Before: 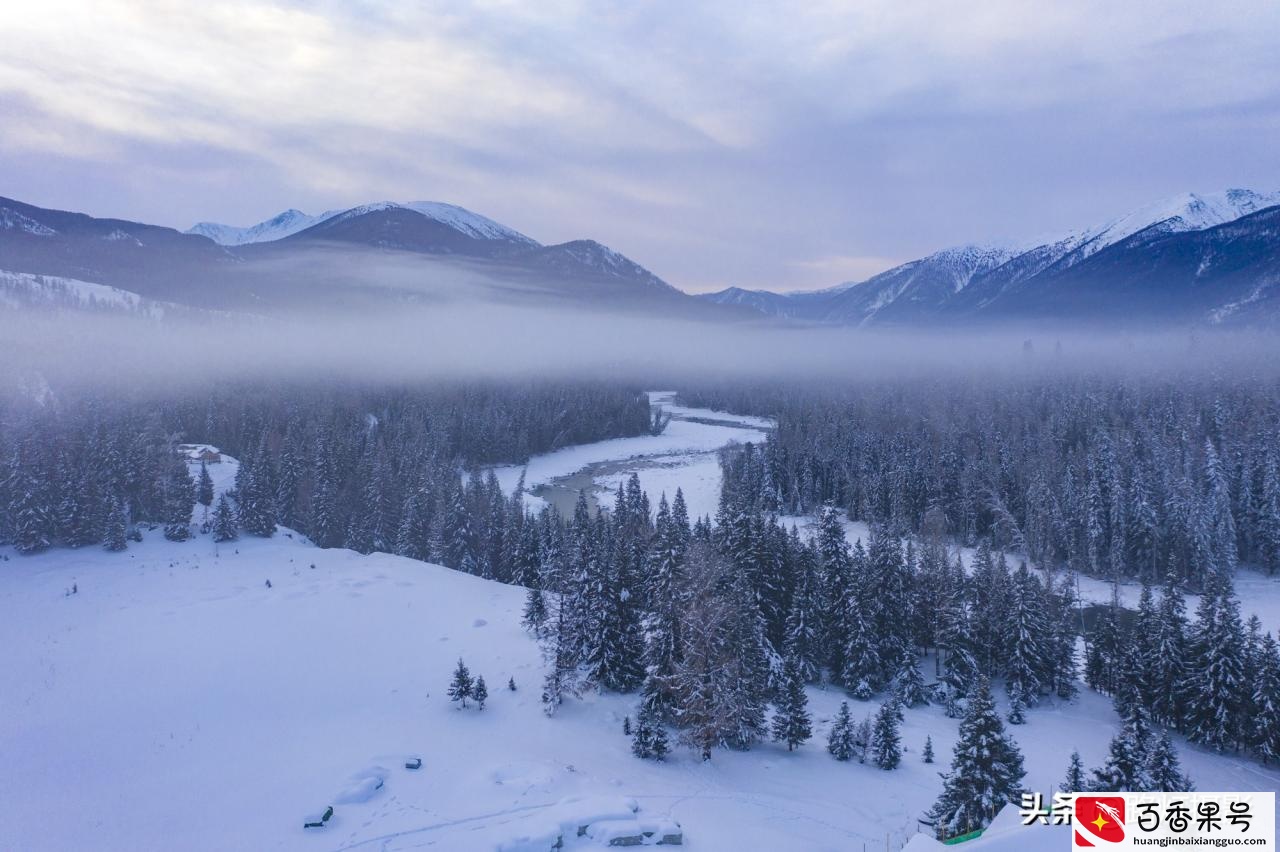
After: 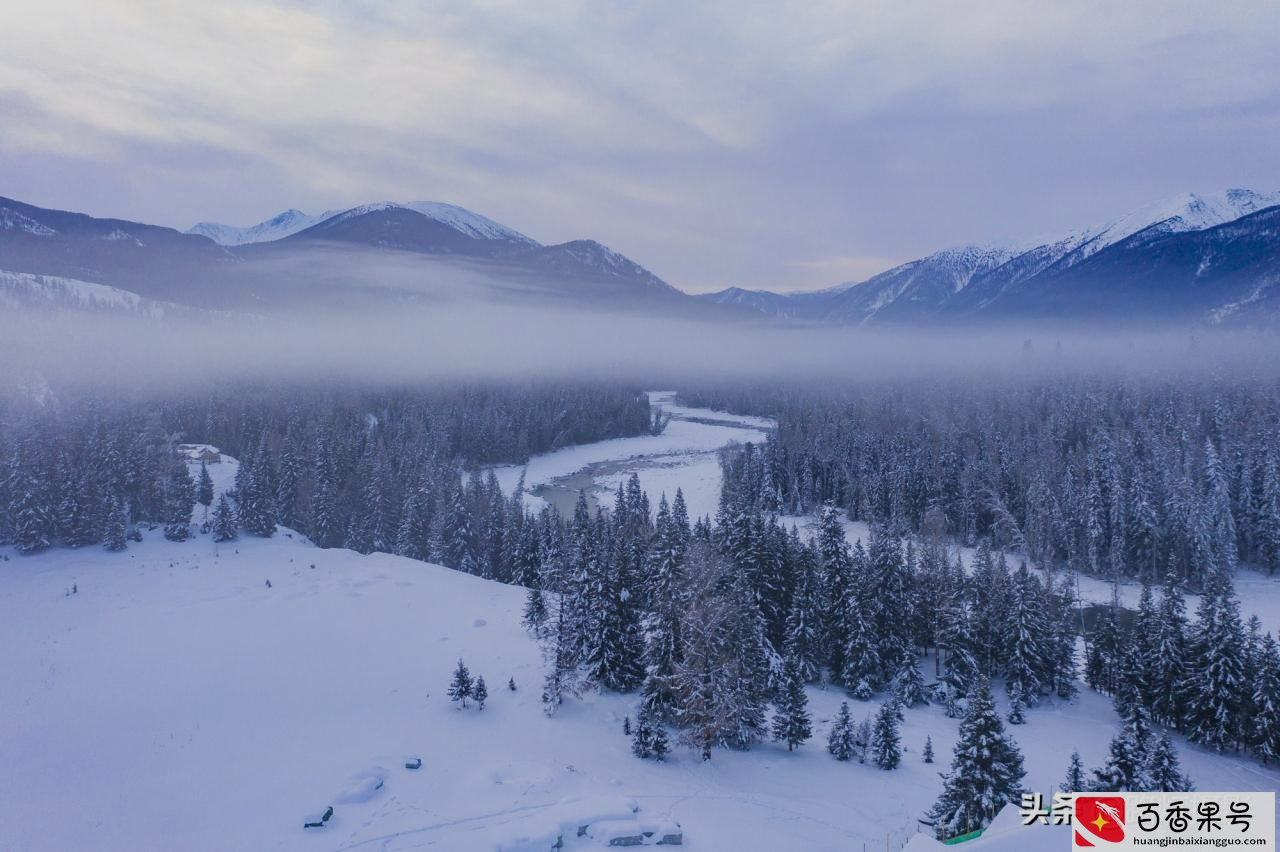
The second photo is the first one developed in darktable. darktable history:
filmic rgb: black relative exposure -7.81 EV, white relative exposure 4.33 EV, hardness 3.87
